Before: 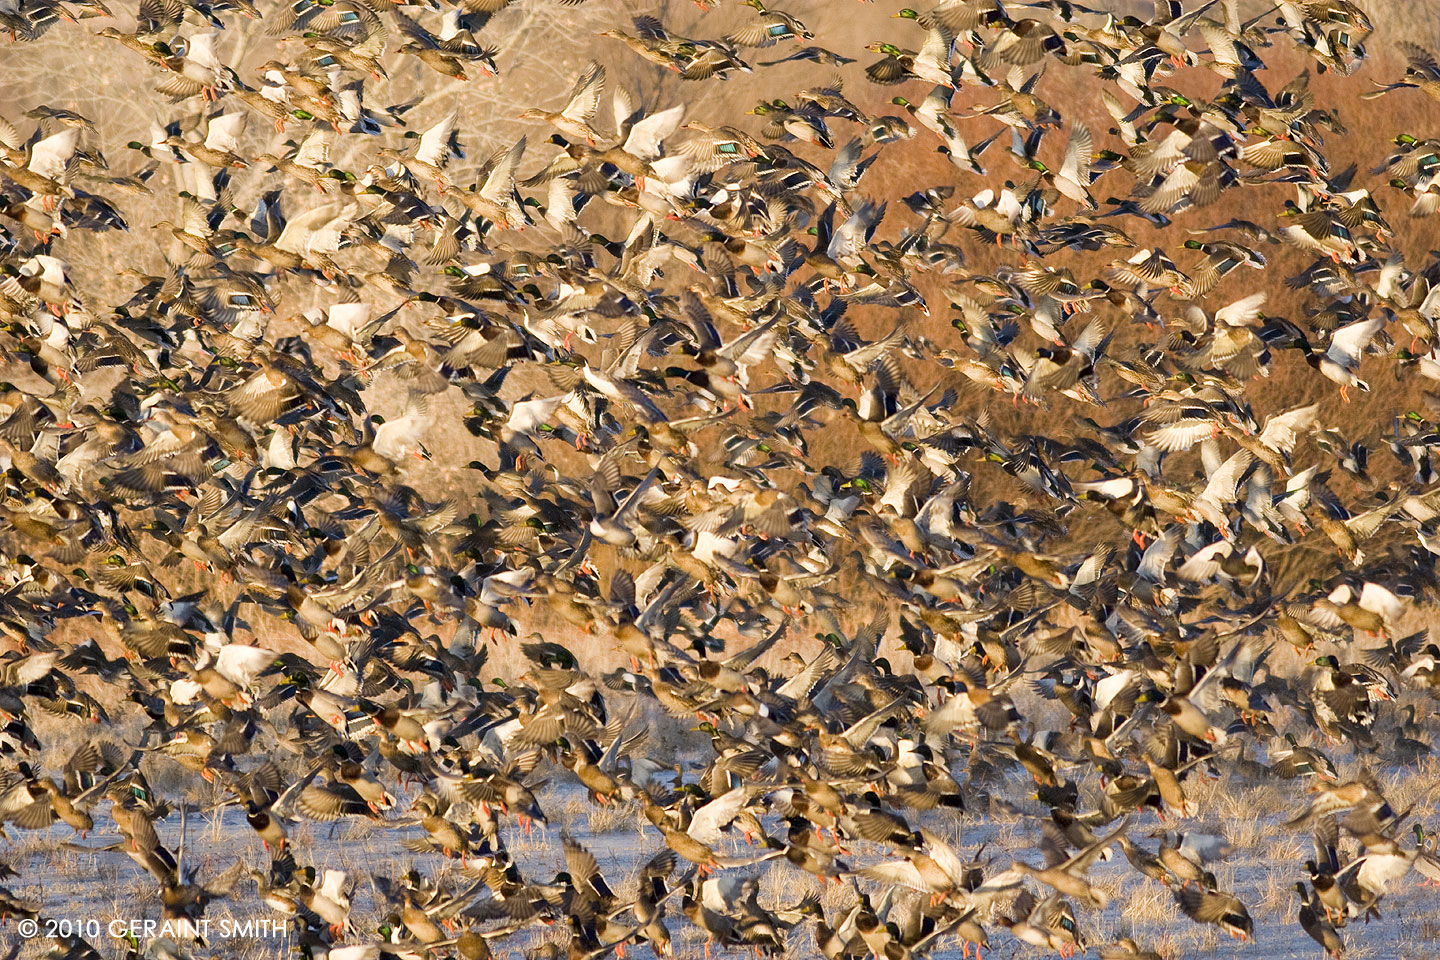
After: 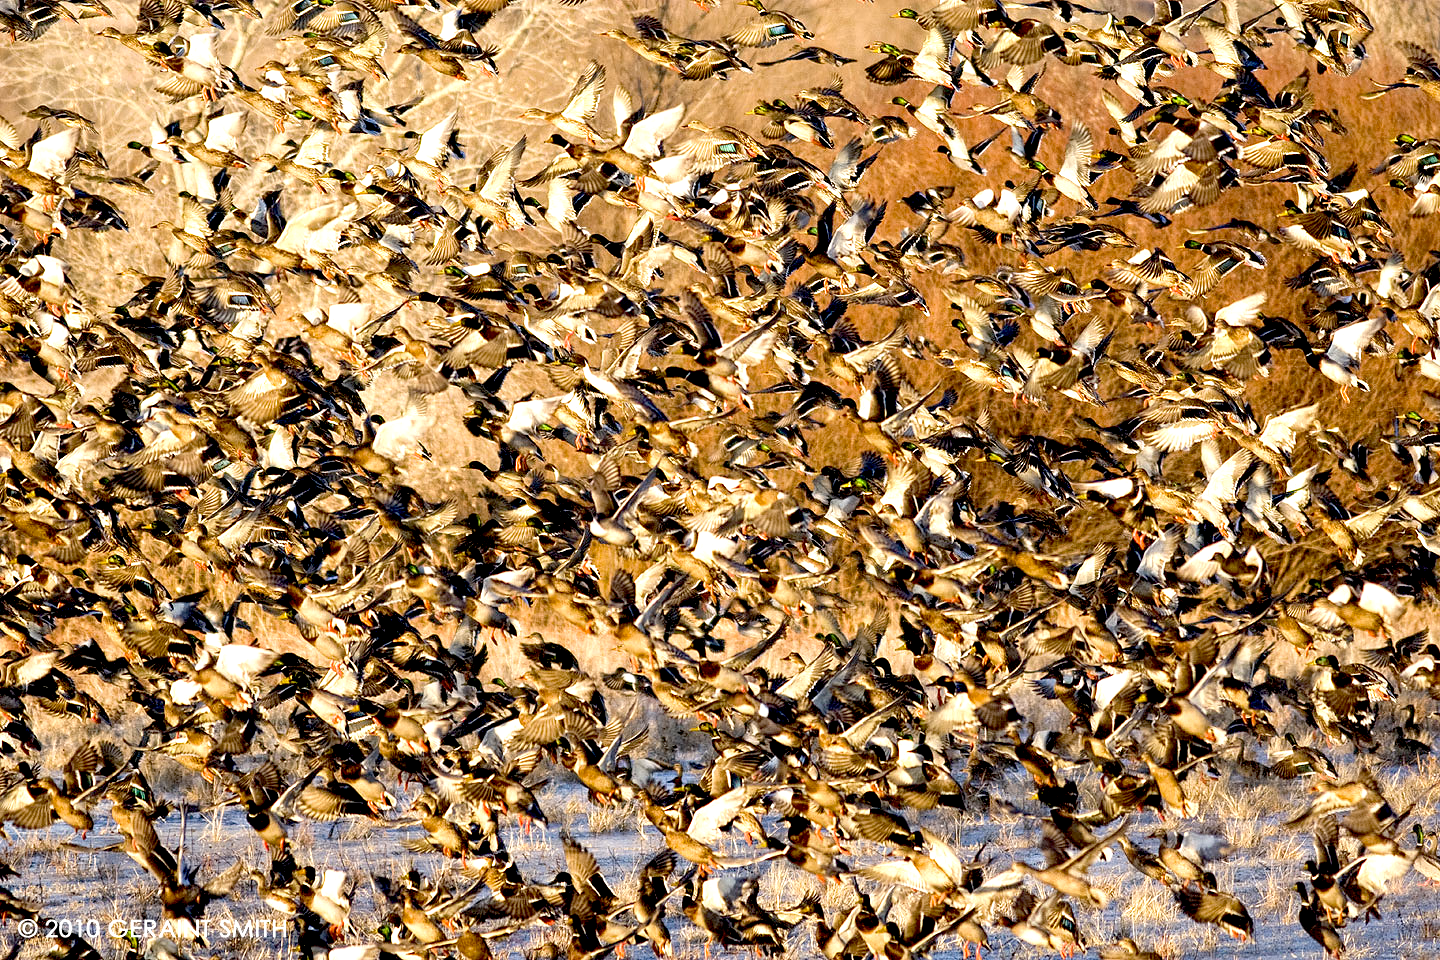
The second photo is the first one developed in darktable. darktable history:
contrast equalizer: octaves 7, y [[0.509, 0.514, 0.523, 0.542, 0.578, 0.603], [0.5 ×6], [0.509, 0.514, 0.523, 0.542, 0.578, 0.603], [0.001, 0.002, 0.003, 0.005, 0.01, 0.013], [0.001, 0.002, 0.003, 0.005, 0.01, 0.013]]
exposure: black level correction 0.04, exposure 0.5 EV, compensate highlight preservation false
